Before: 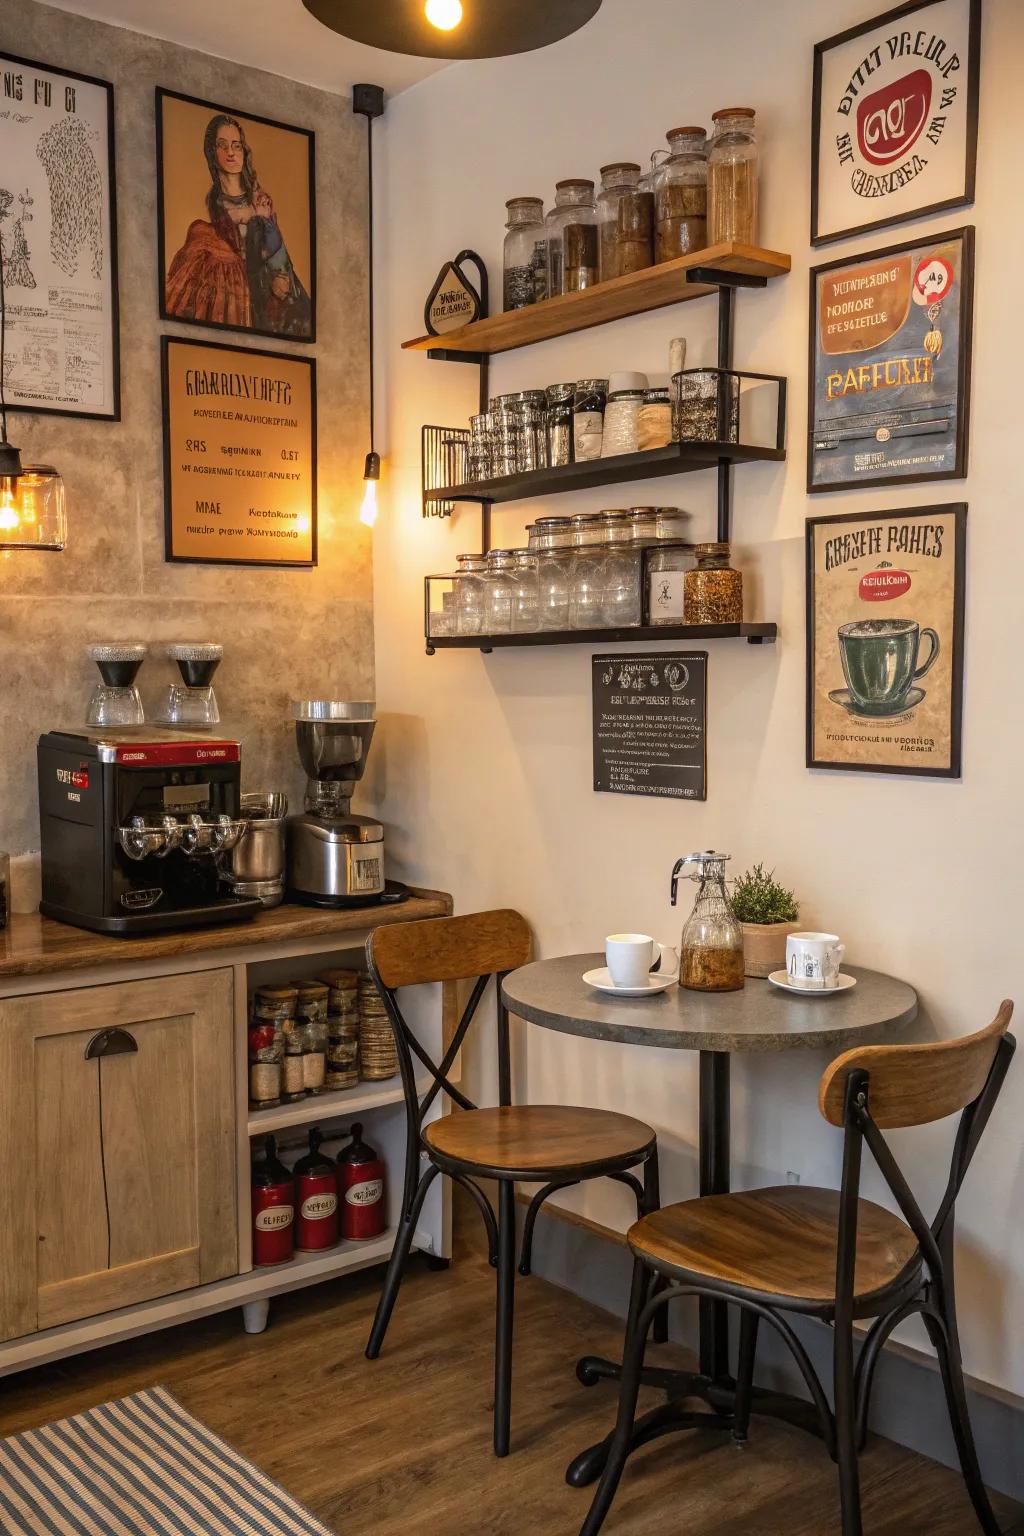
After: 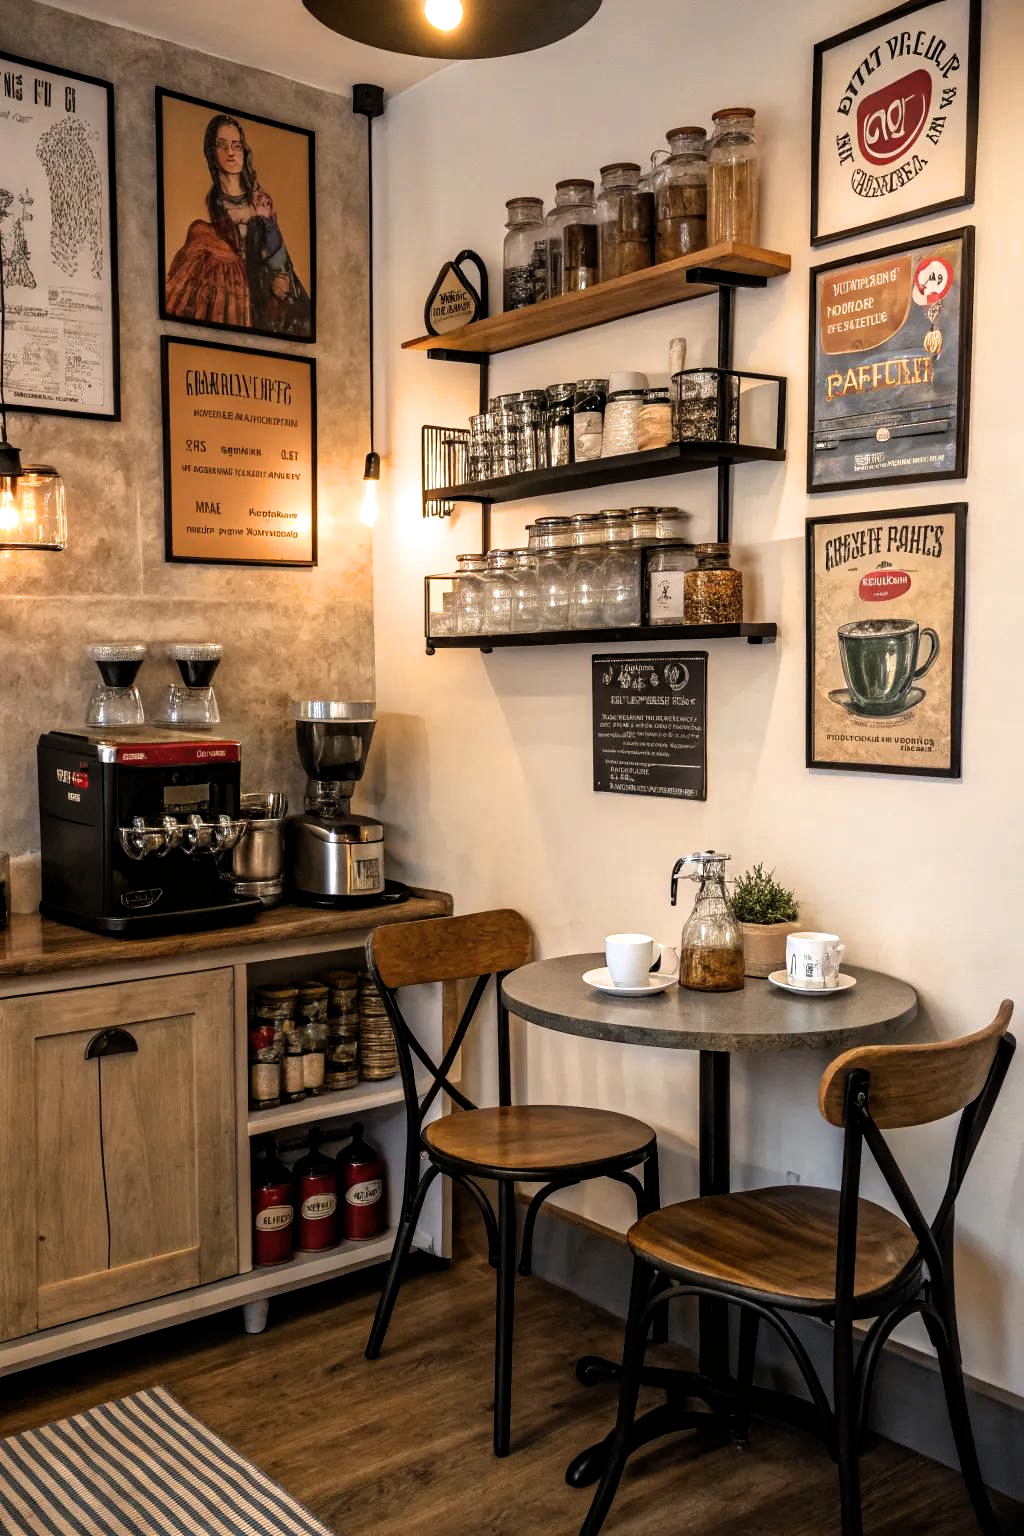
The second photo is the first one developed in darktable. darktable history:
filmic rgb: black relative exposure -8.19 EV, white relative exposure 2.2 EV, target white luminance 99.972%, hardness 7.18, latitude 75.65%, contrast 1.318, highlights saturation mix -1.64%, shadows ↔ highlights balance 30.14%
